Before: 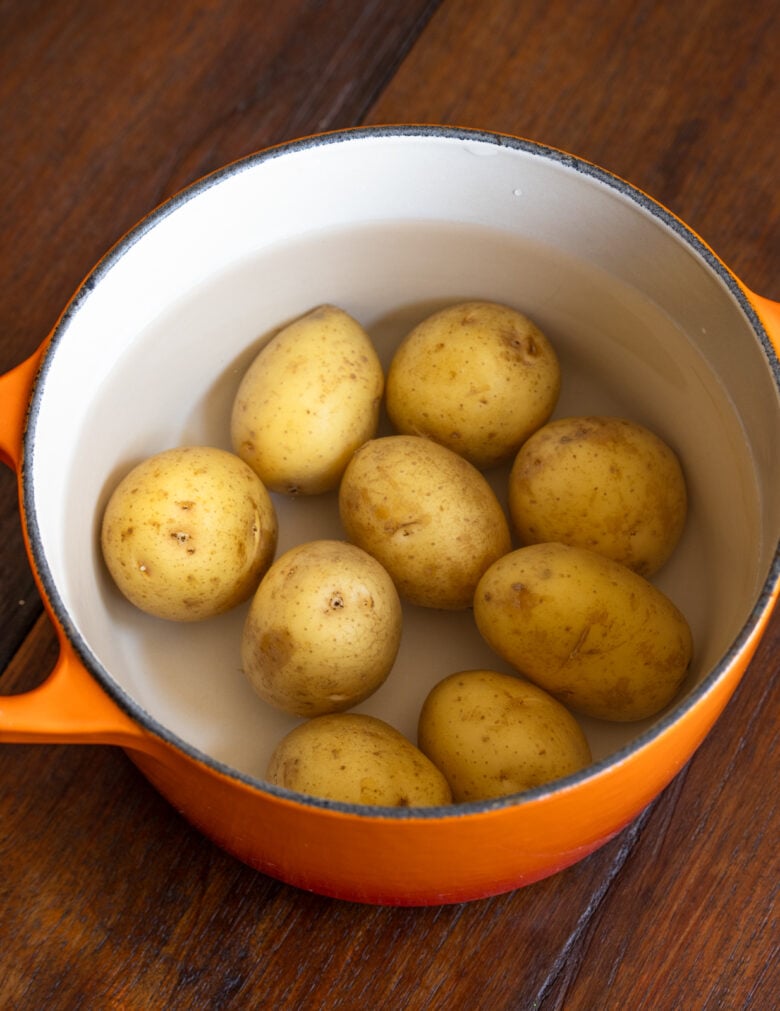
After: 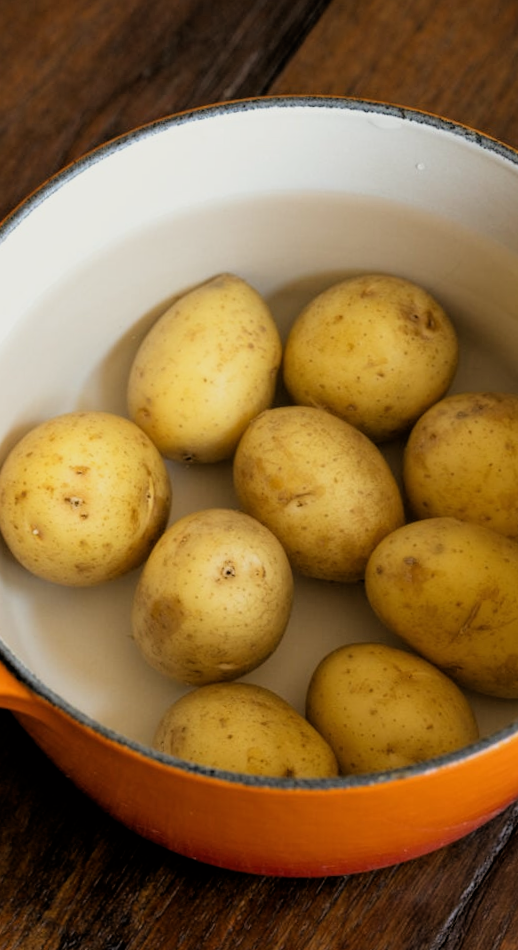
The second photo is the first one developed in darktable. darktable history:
rotate and perspective: rotation 1.57°, crop left 0.018, crop right 0.982, crop top 0.039, crop bottom 0.961
color balance: mode lift, gamma, gain (sRGB), lift [1.04, 1, 1, 0.97], gamma [1.01, 1, 1, 0.97], gain [0.96, 1, 1, 0.97]
crop and rotate: left 13.537%, right 19.796%
filmic rgb: black relative exposure -3.92 EV, white relative exposure 3.14 EV, hardness 2.87
